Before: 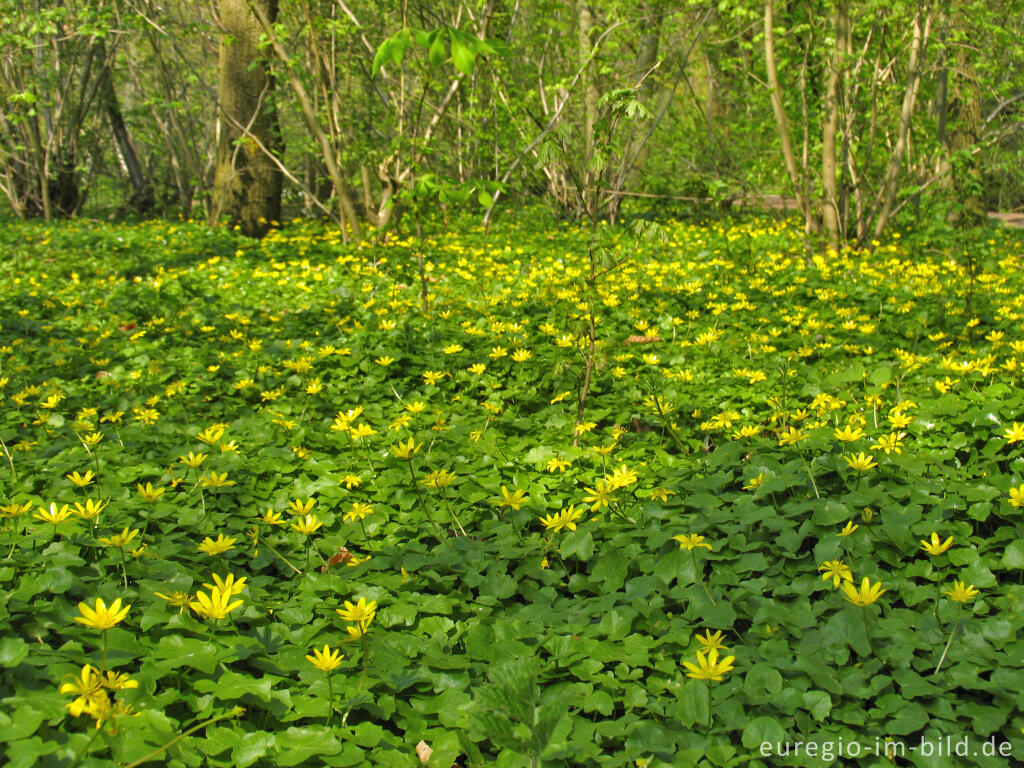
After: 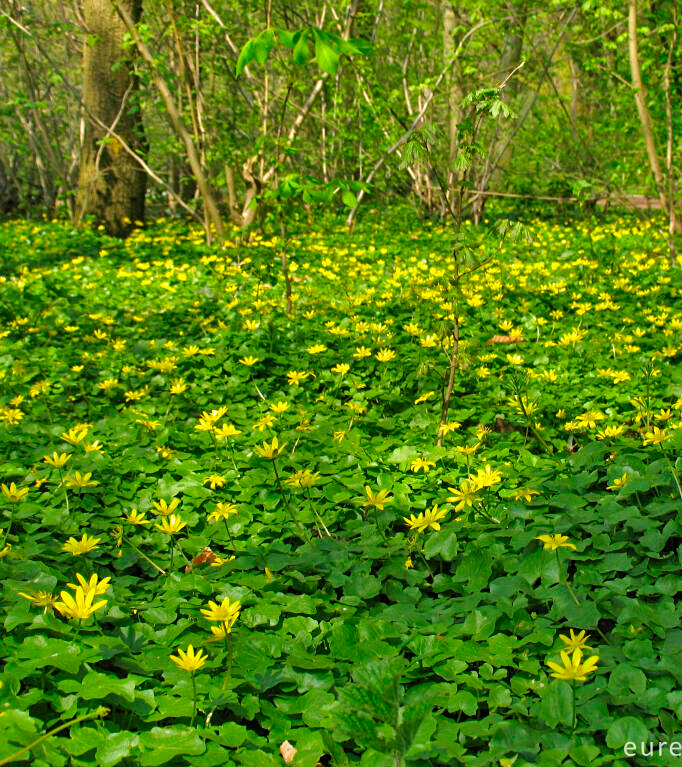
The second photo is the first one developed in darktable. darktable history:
sharpen: amount 0.207
shadows and highlights: radius 267.14, soften with gaussian
crop and rotate: left 13.346%, right 19.983%
